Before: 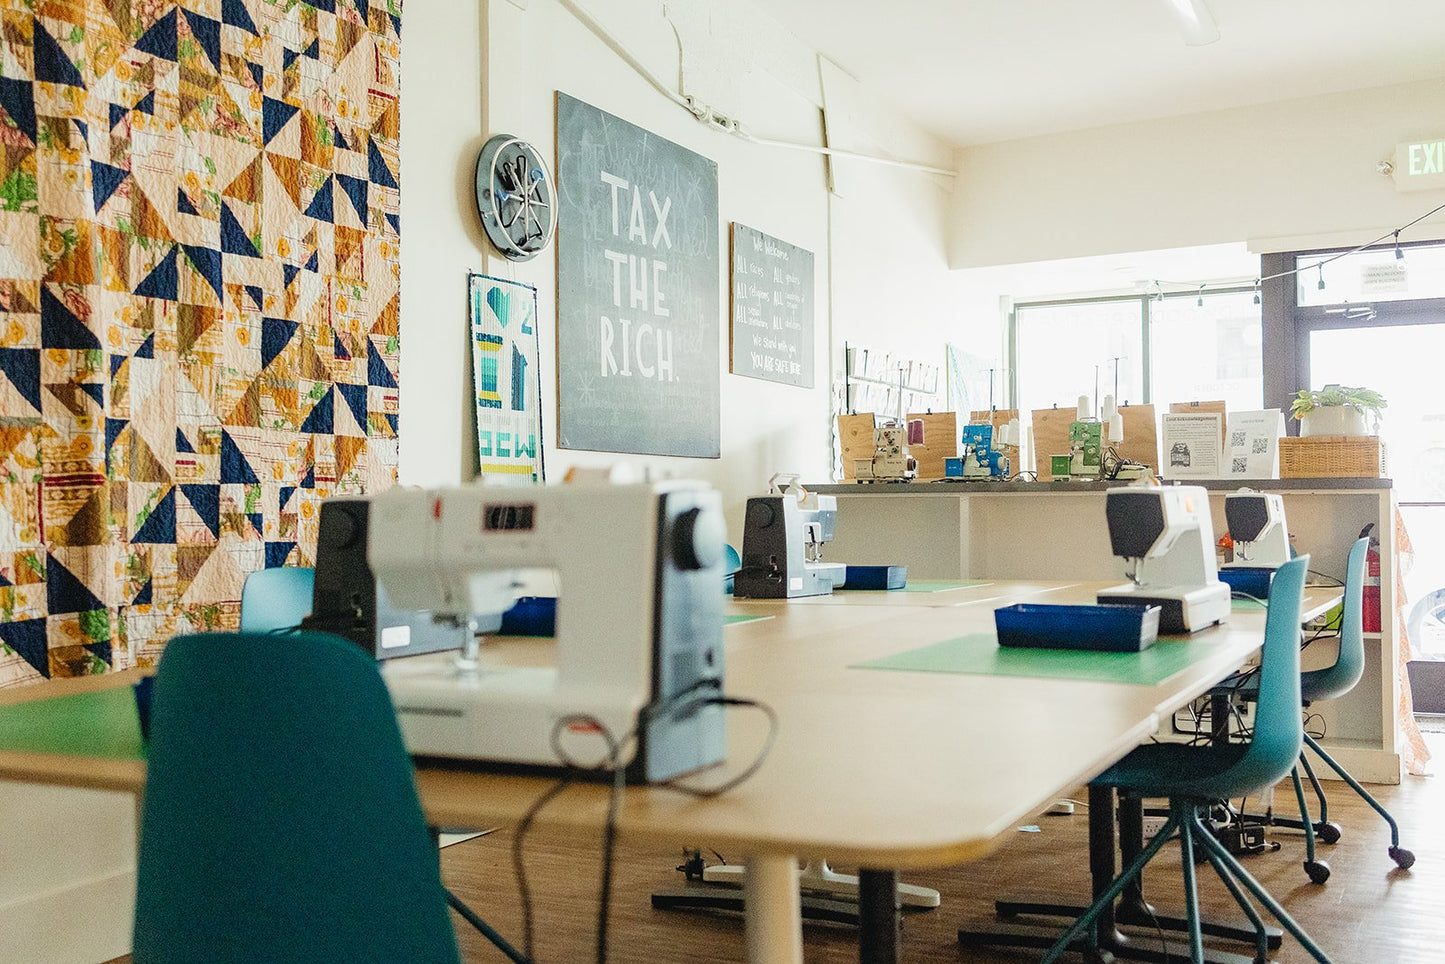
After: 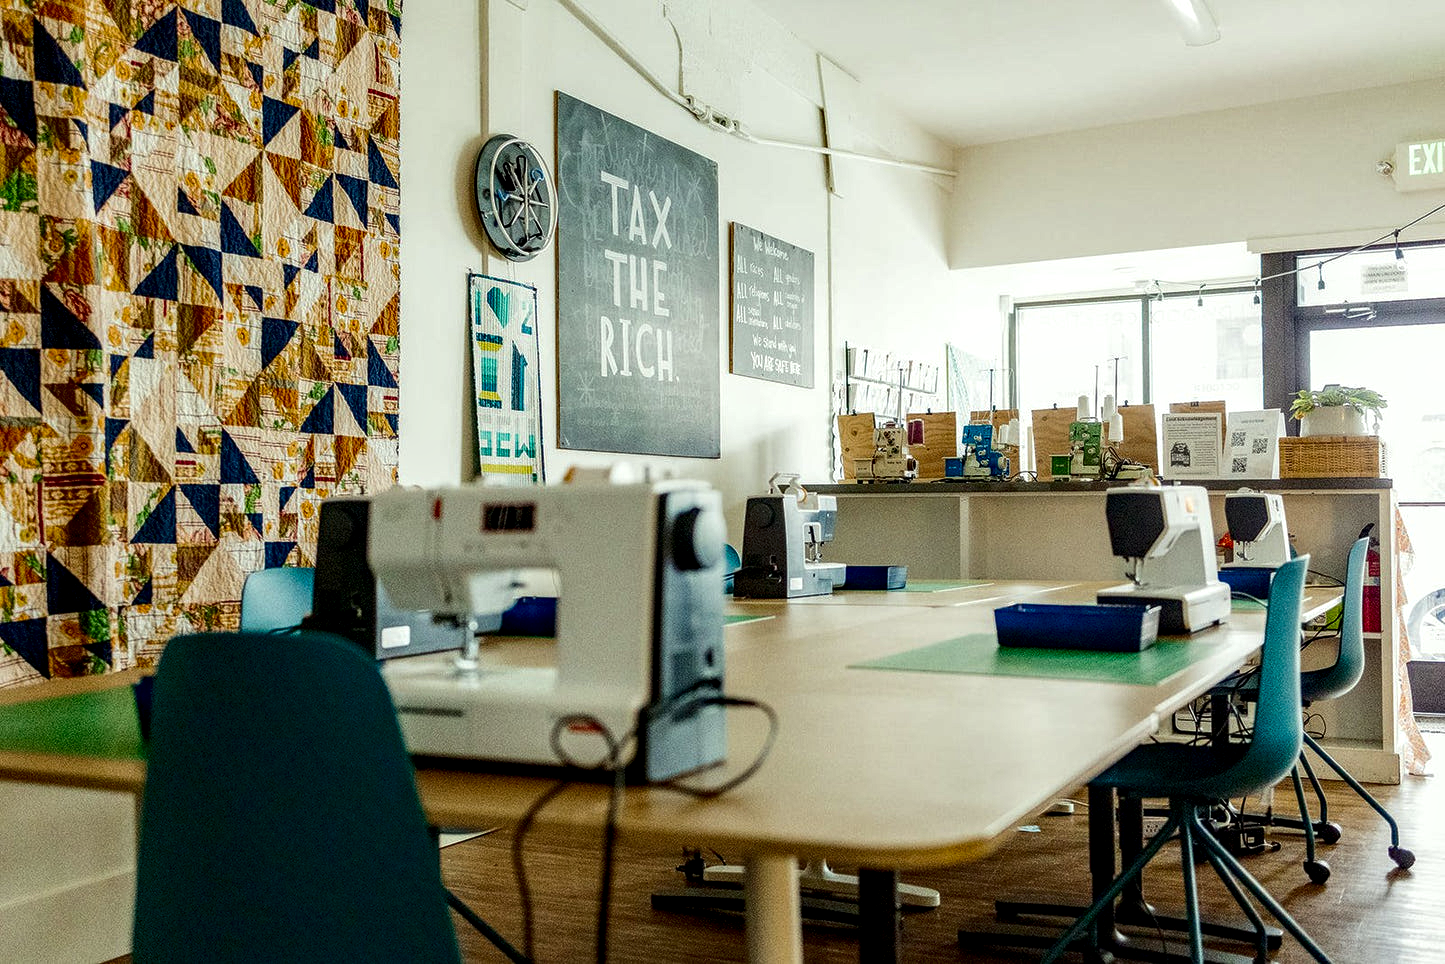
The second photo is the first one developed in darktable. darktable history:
local contrast: detail 150%
tone equalizer: -8 EV 0.055 EV, edges refinement/feathering 500, mask exposure compensation -1.57 EV, preserve details no
contrast brightness saturation: contrast 0.102, brightness -0.258, saturation 0.14
color correction: highlights a* -2.63, highlights b* 2.31
